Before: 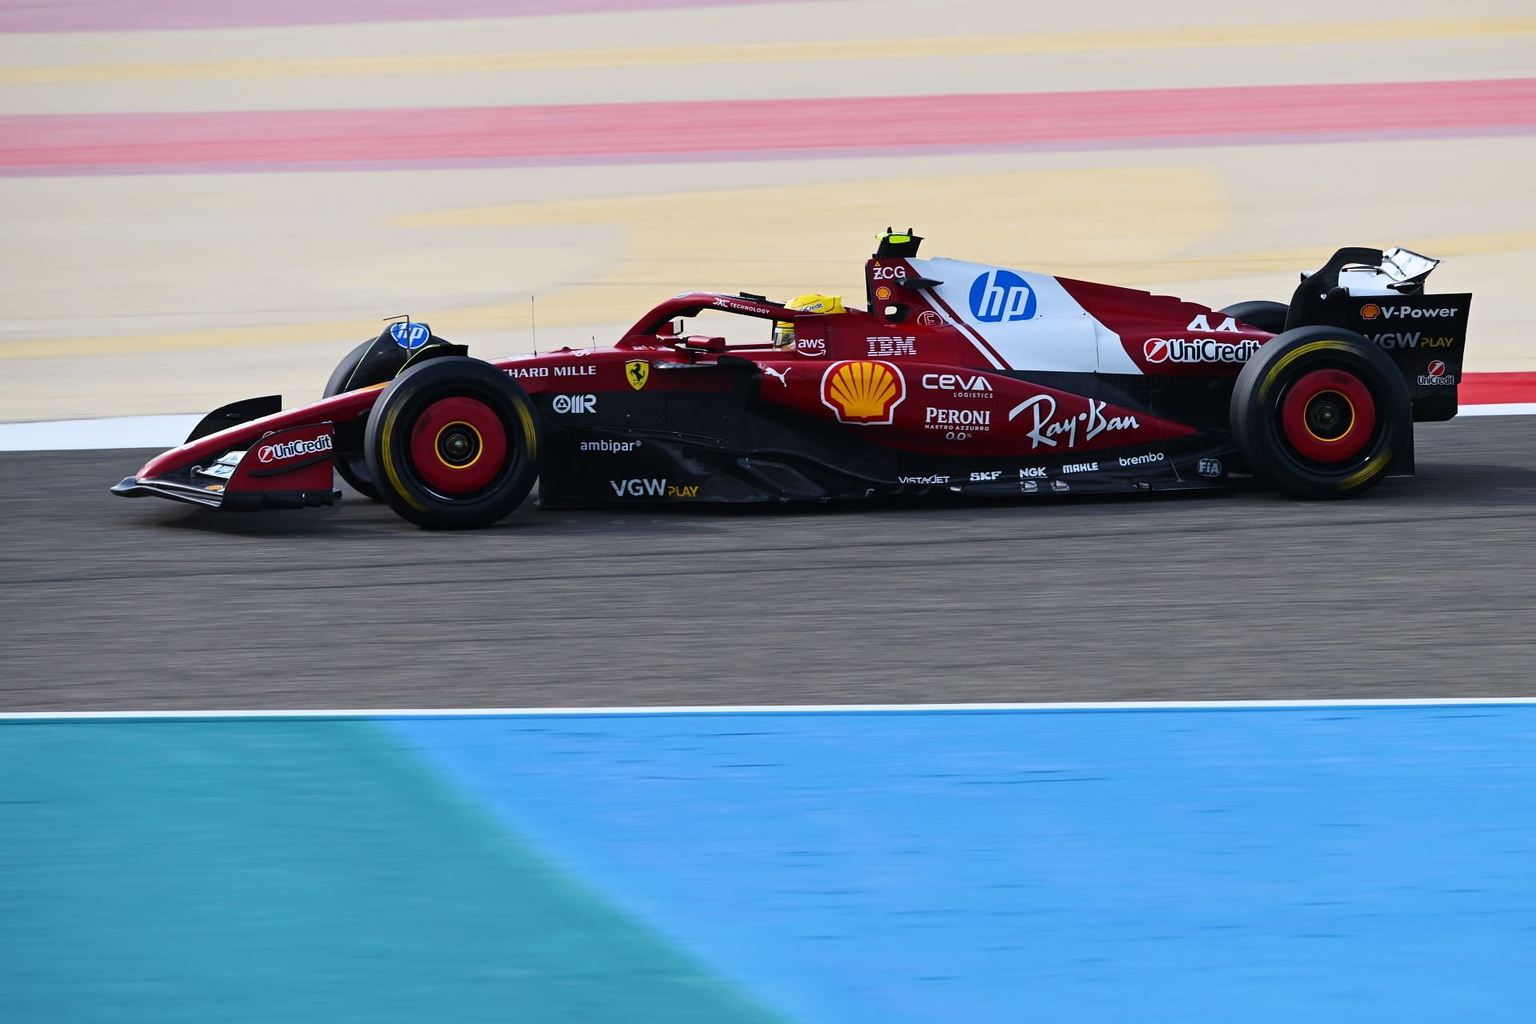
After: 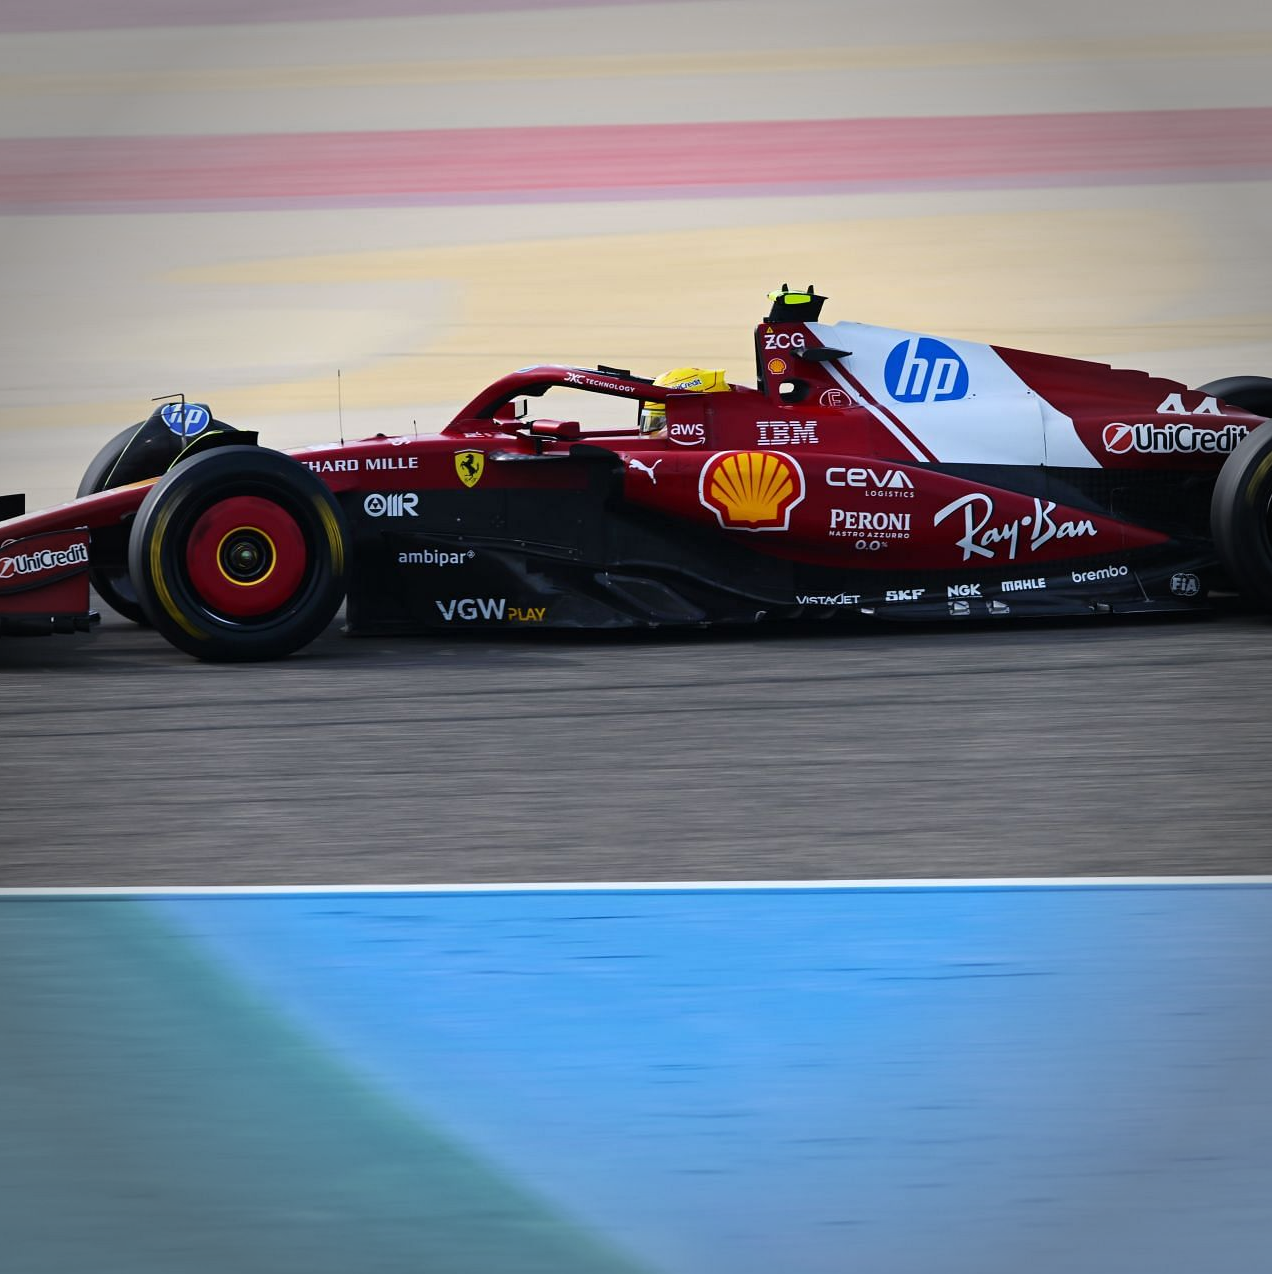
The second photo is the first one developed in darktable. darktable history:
vignetting: fall-off start 67.15%, width/height ratio 1.014, unbound false
crop: left 17.07%, right 16.648%
